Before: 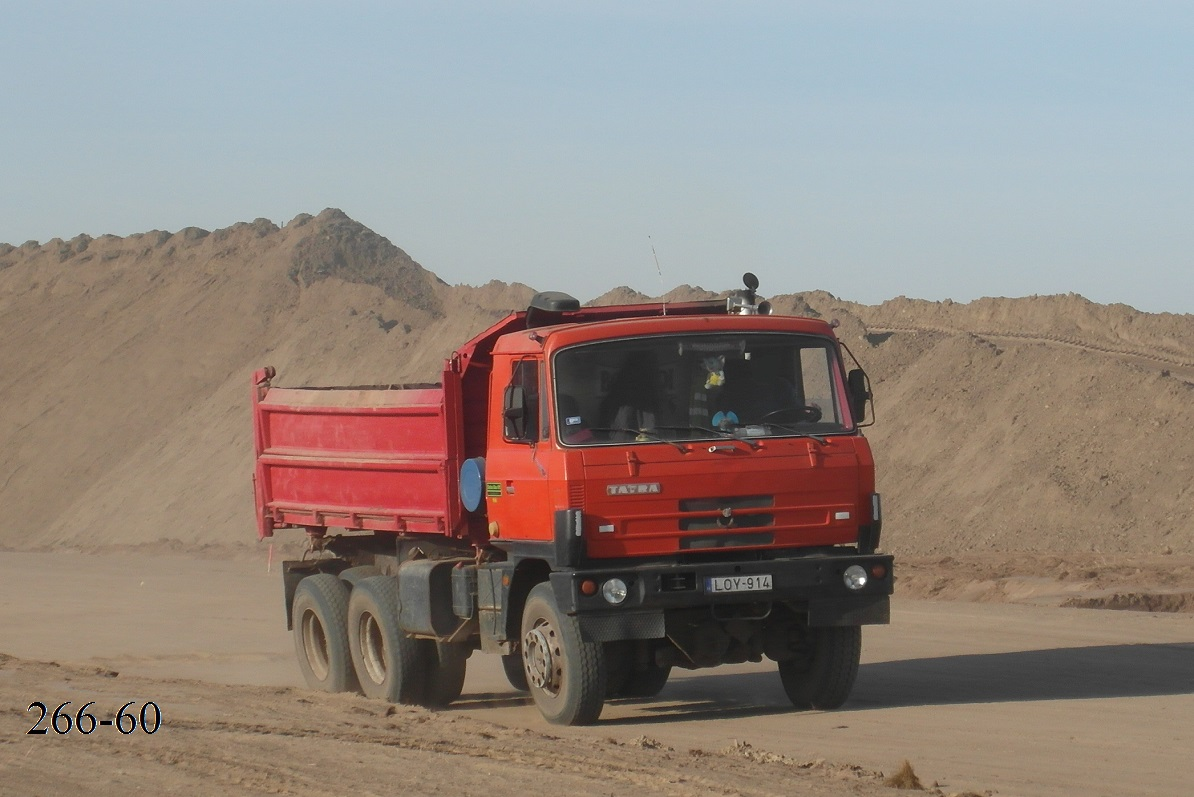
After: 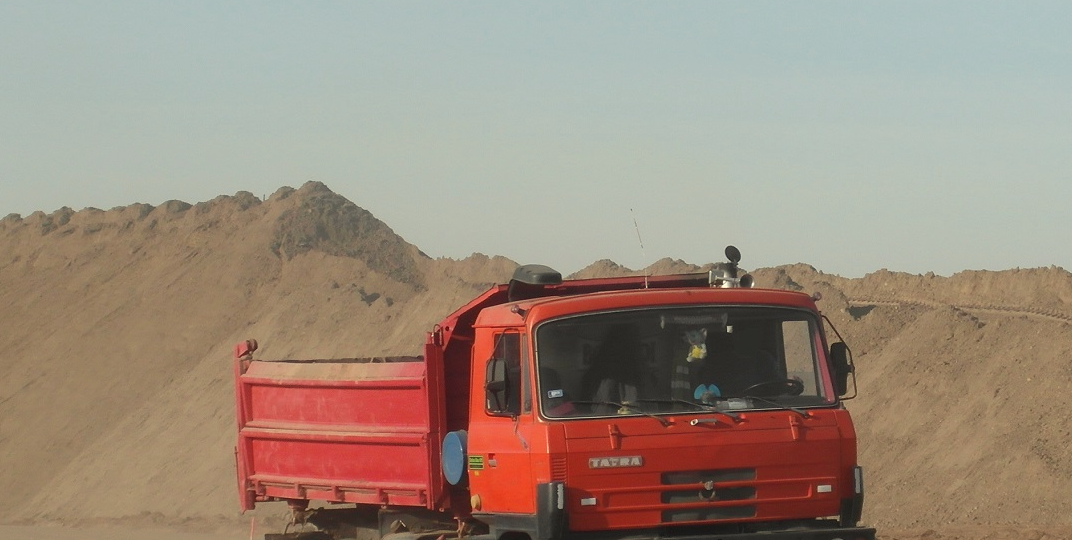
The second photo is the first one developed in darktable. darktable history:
crop: left 1.509%, top 3.452%, right 7.696%, bottom 28.452%
white balance: red 1.029, blue 0.92
